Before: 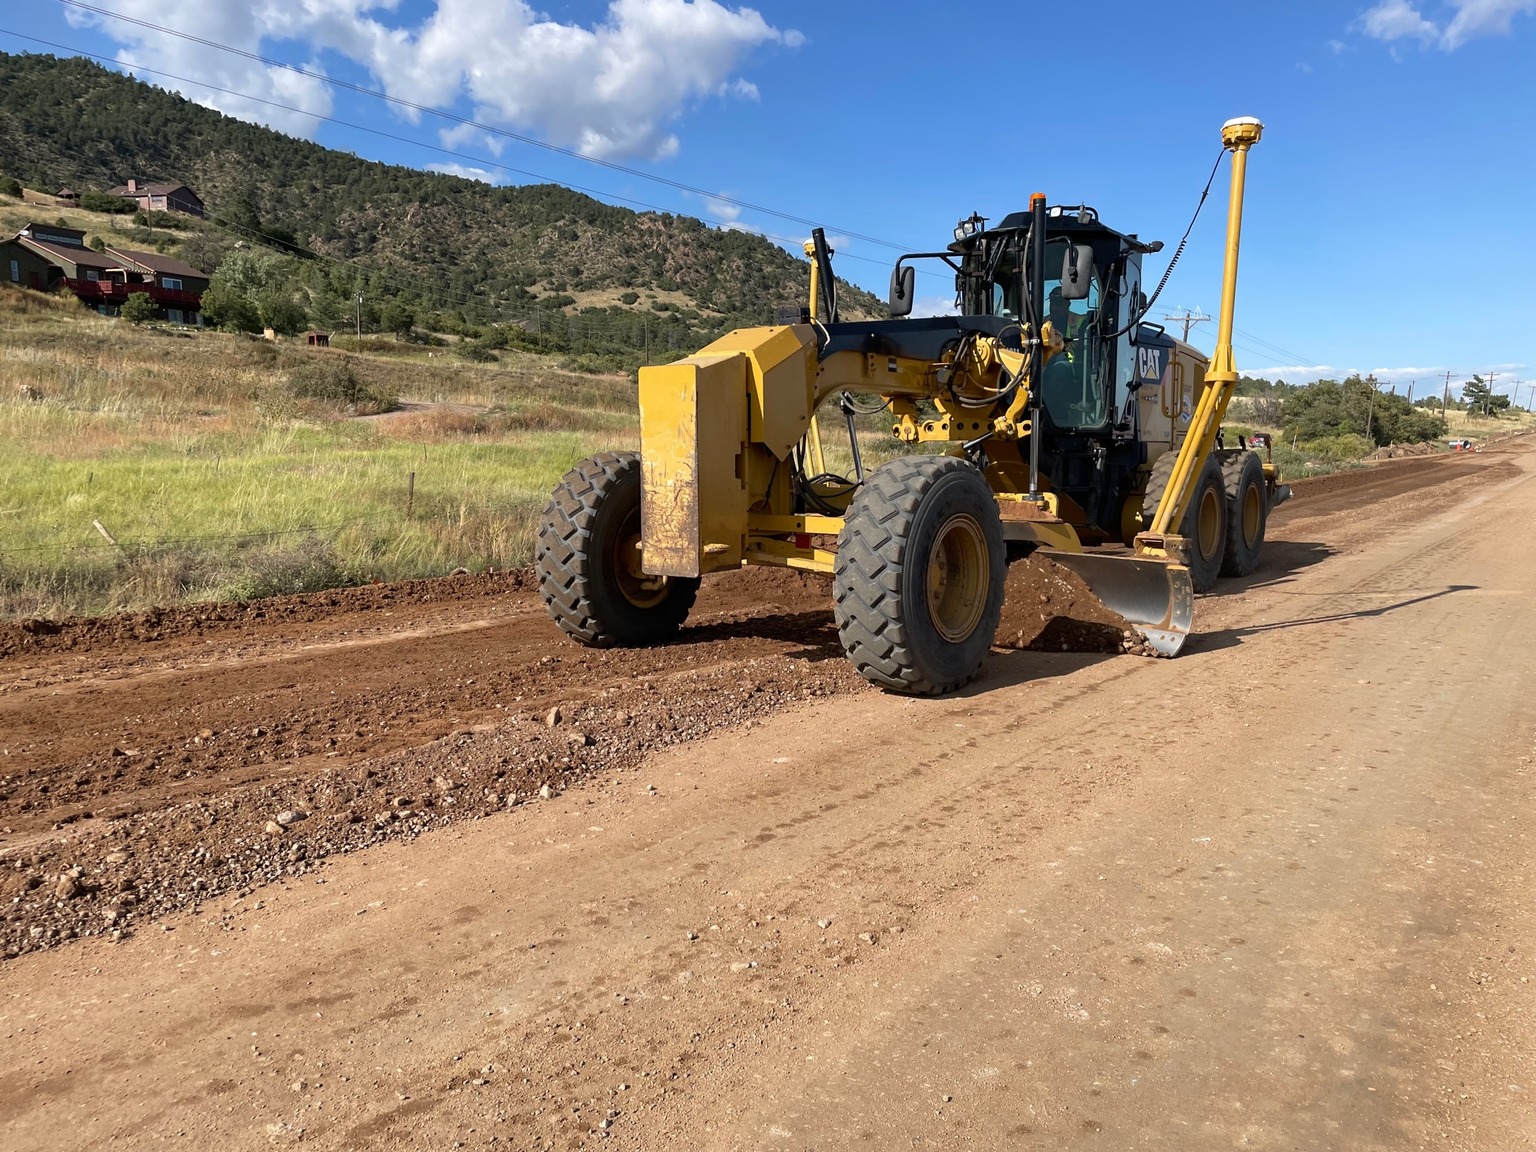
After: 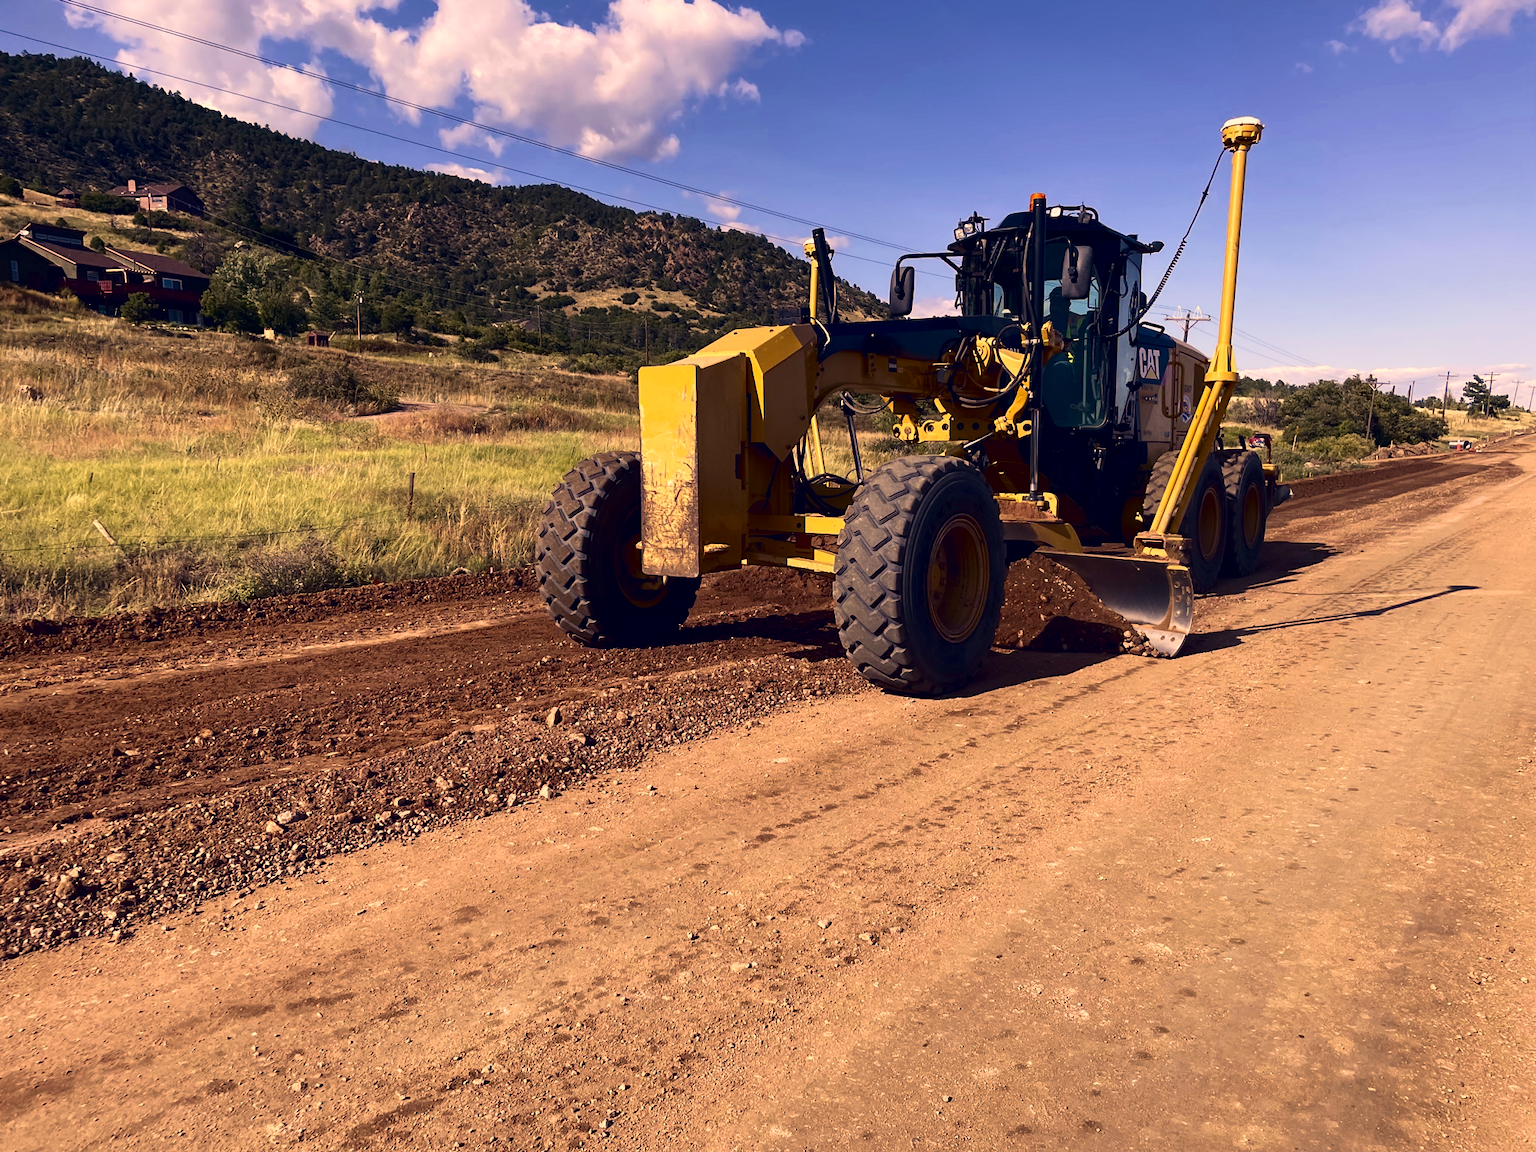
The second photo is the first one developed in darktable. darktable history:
color correction: highlights a* 20.29, highlights b* 27.11, shadows a* 3.49, shadows b* -17.86, saturation 0.758
contrast brightness saturation: contrast 0.221, brightness -0.187, saturation 0.242
velvia: on, module defaults
